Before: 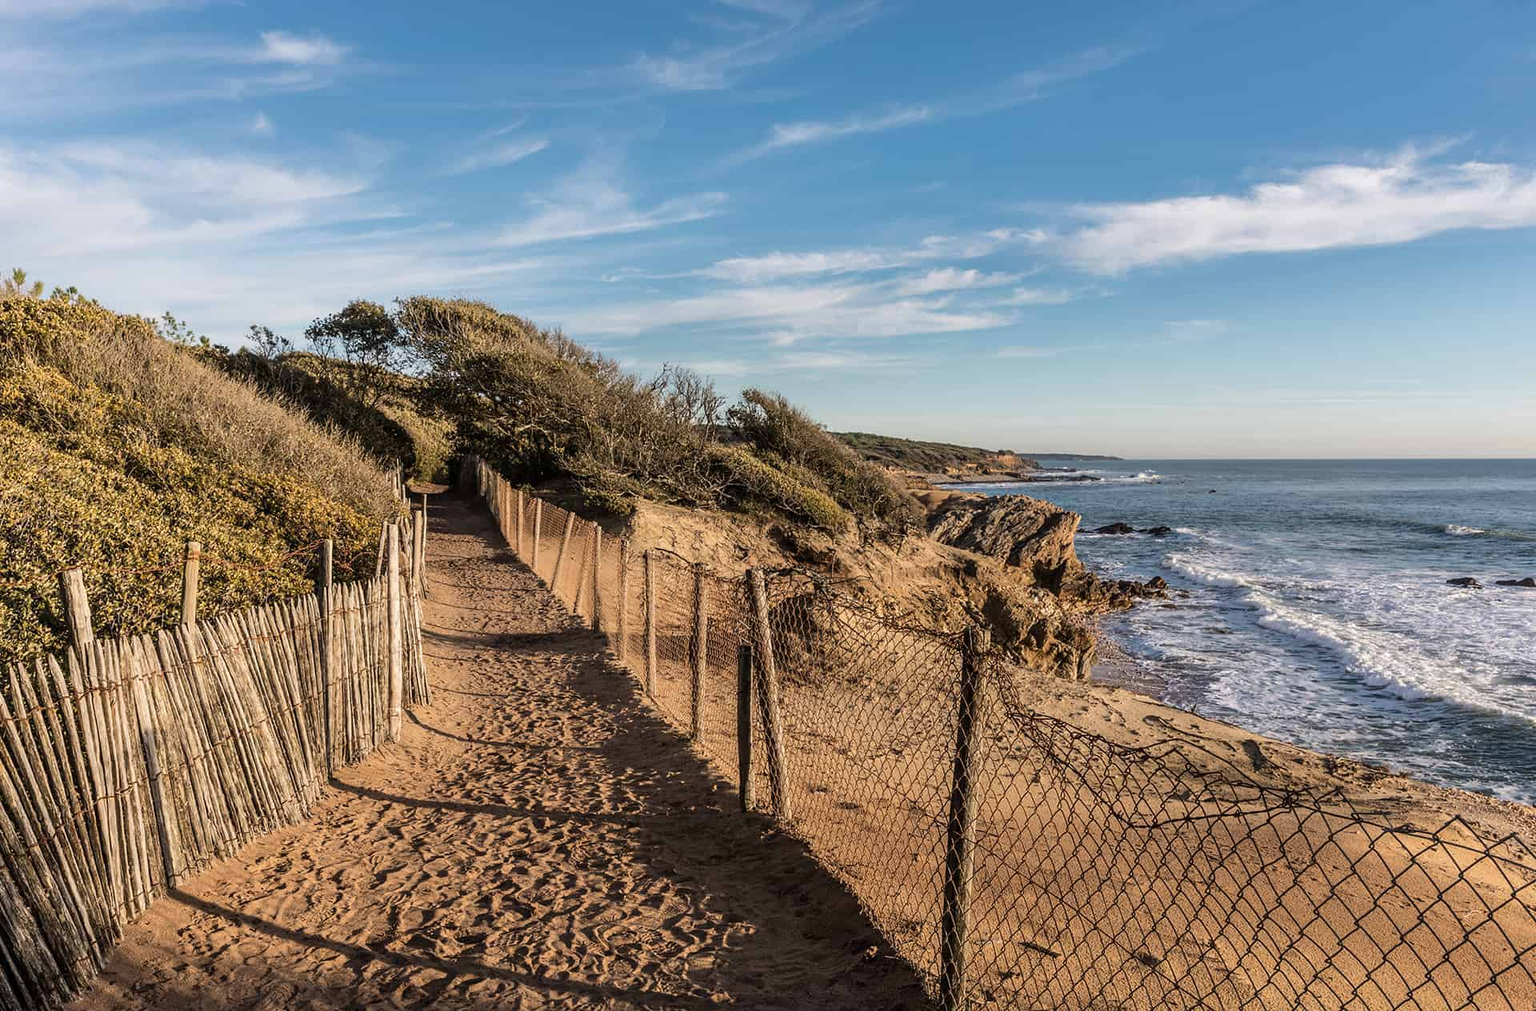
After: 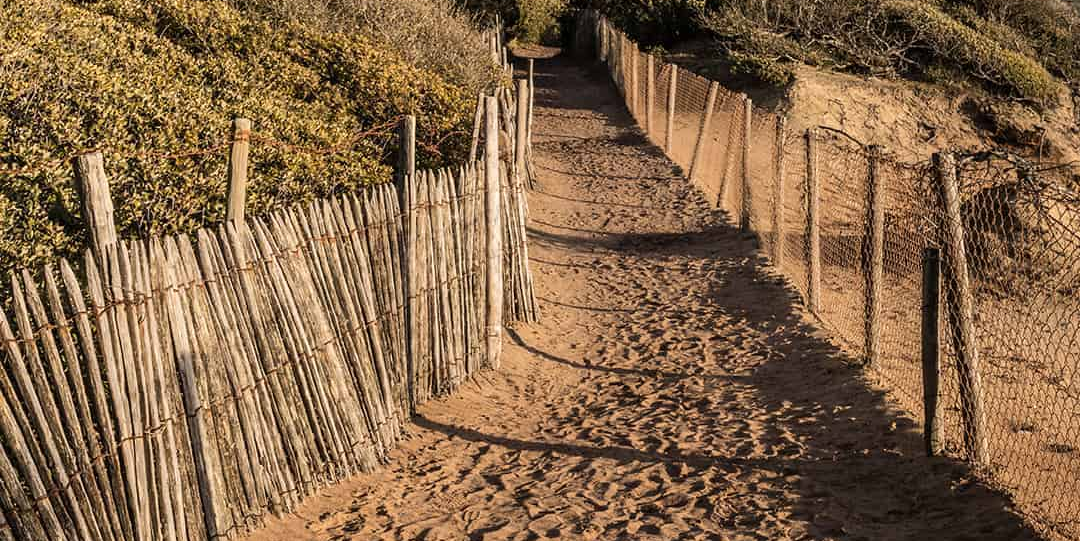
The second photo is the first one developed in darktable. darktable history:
crop: top 44.302%, right 43.721%, bottom 12.86%
